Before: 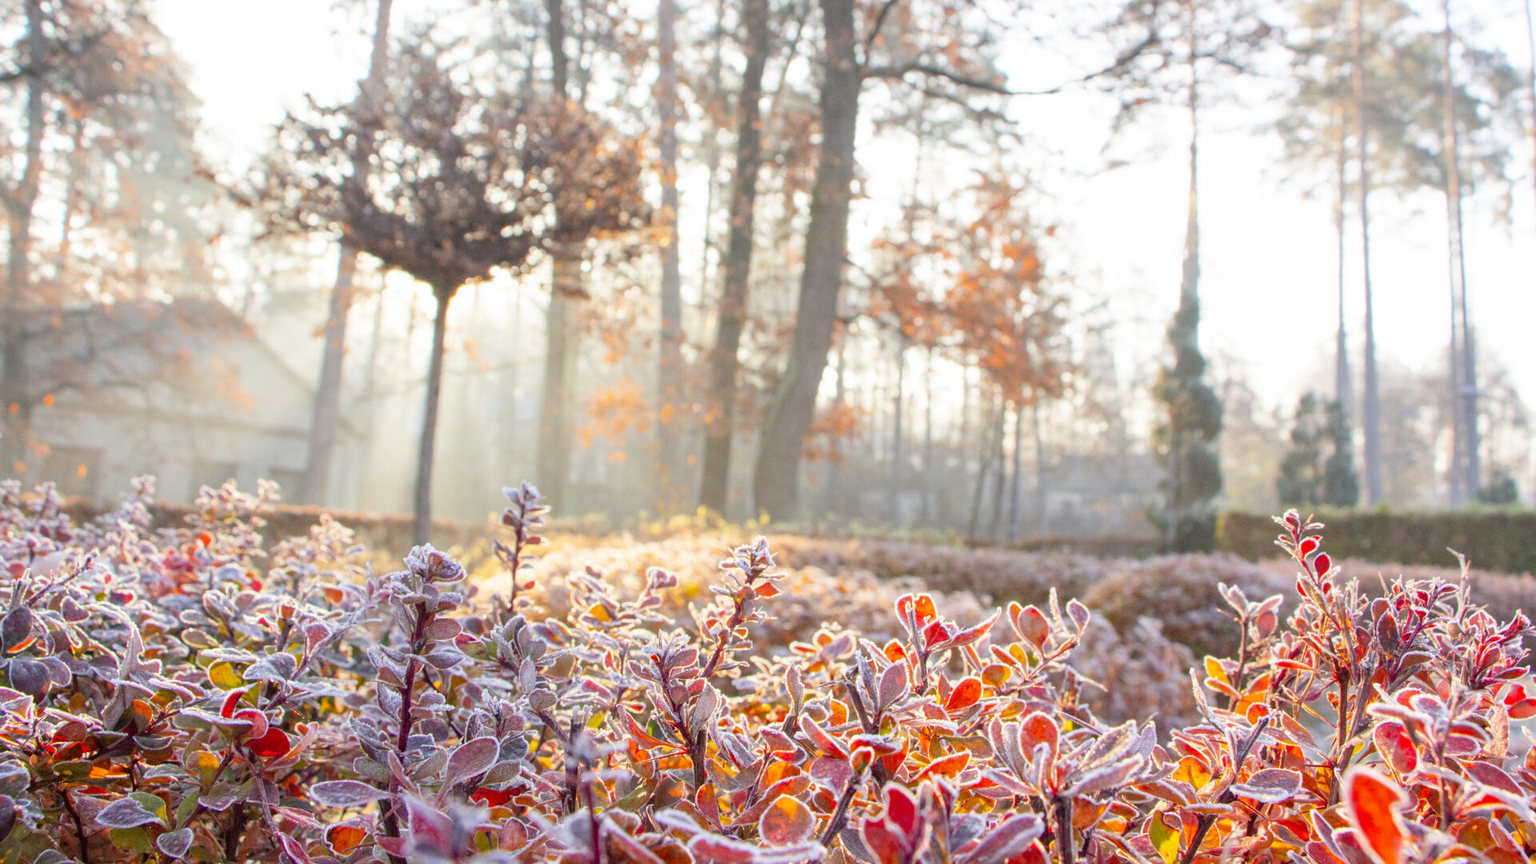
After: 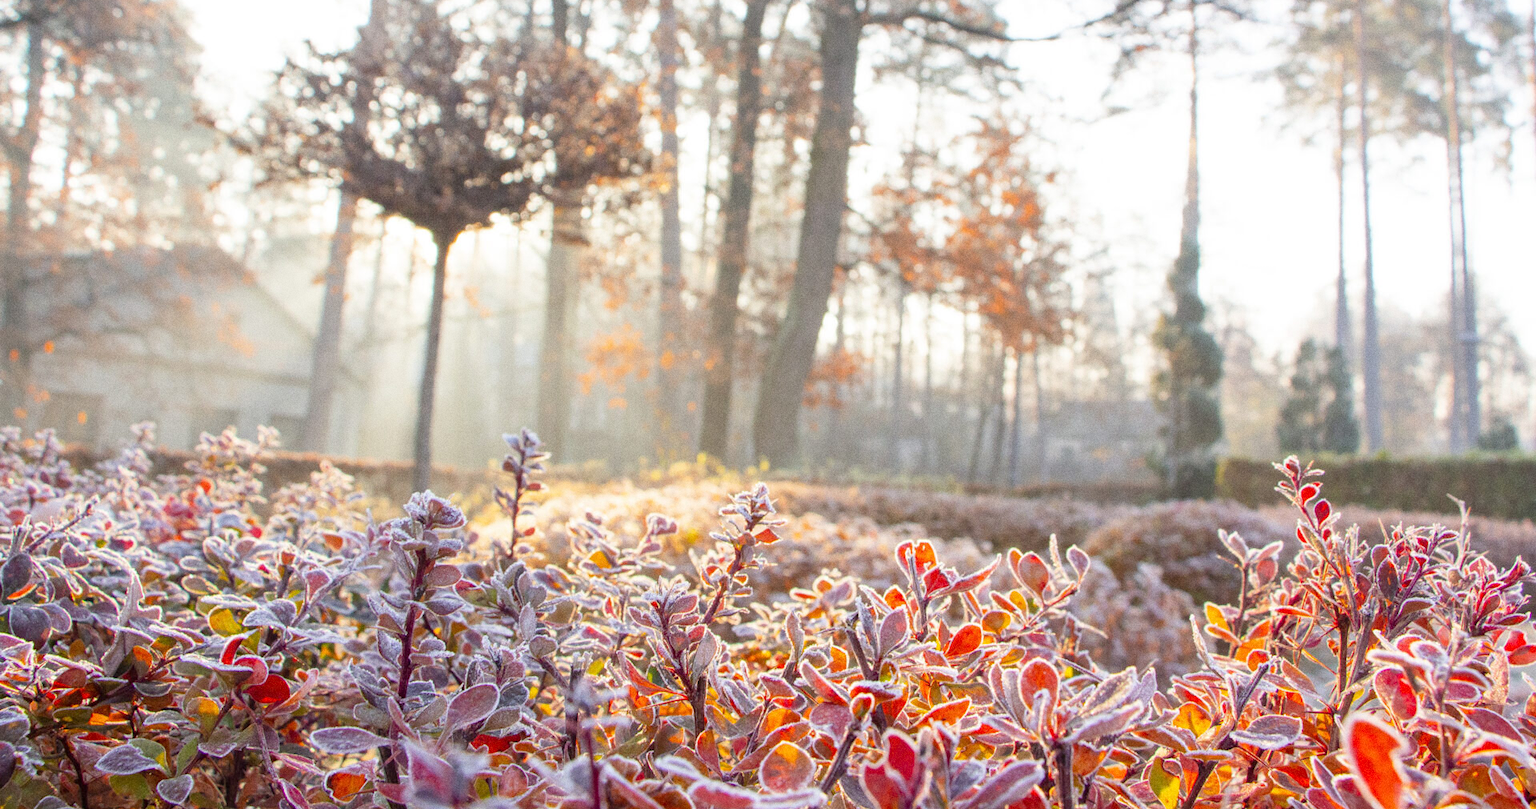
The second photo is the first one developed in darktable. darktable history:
crop and rotate: top 6.25%
grain: on, module defaults
